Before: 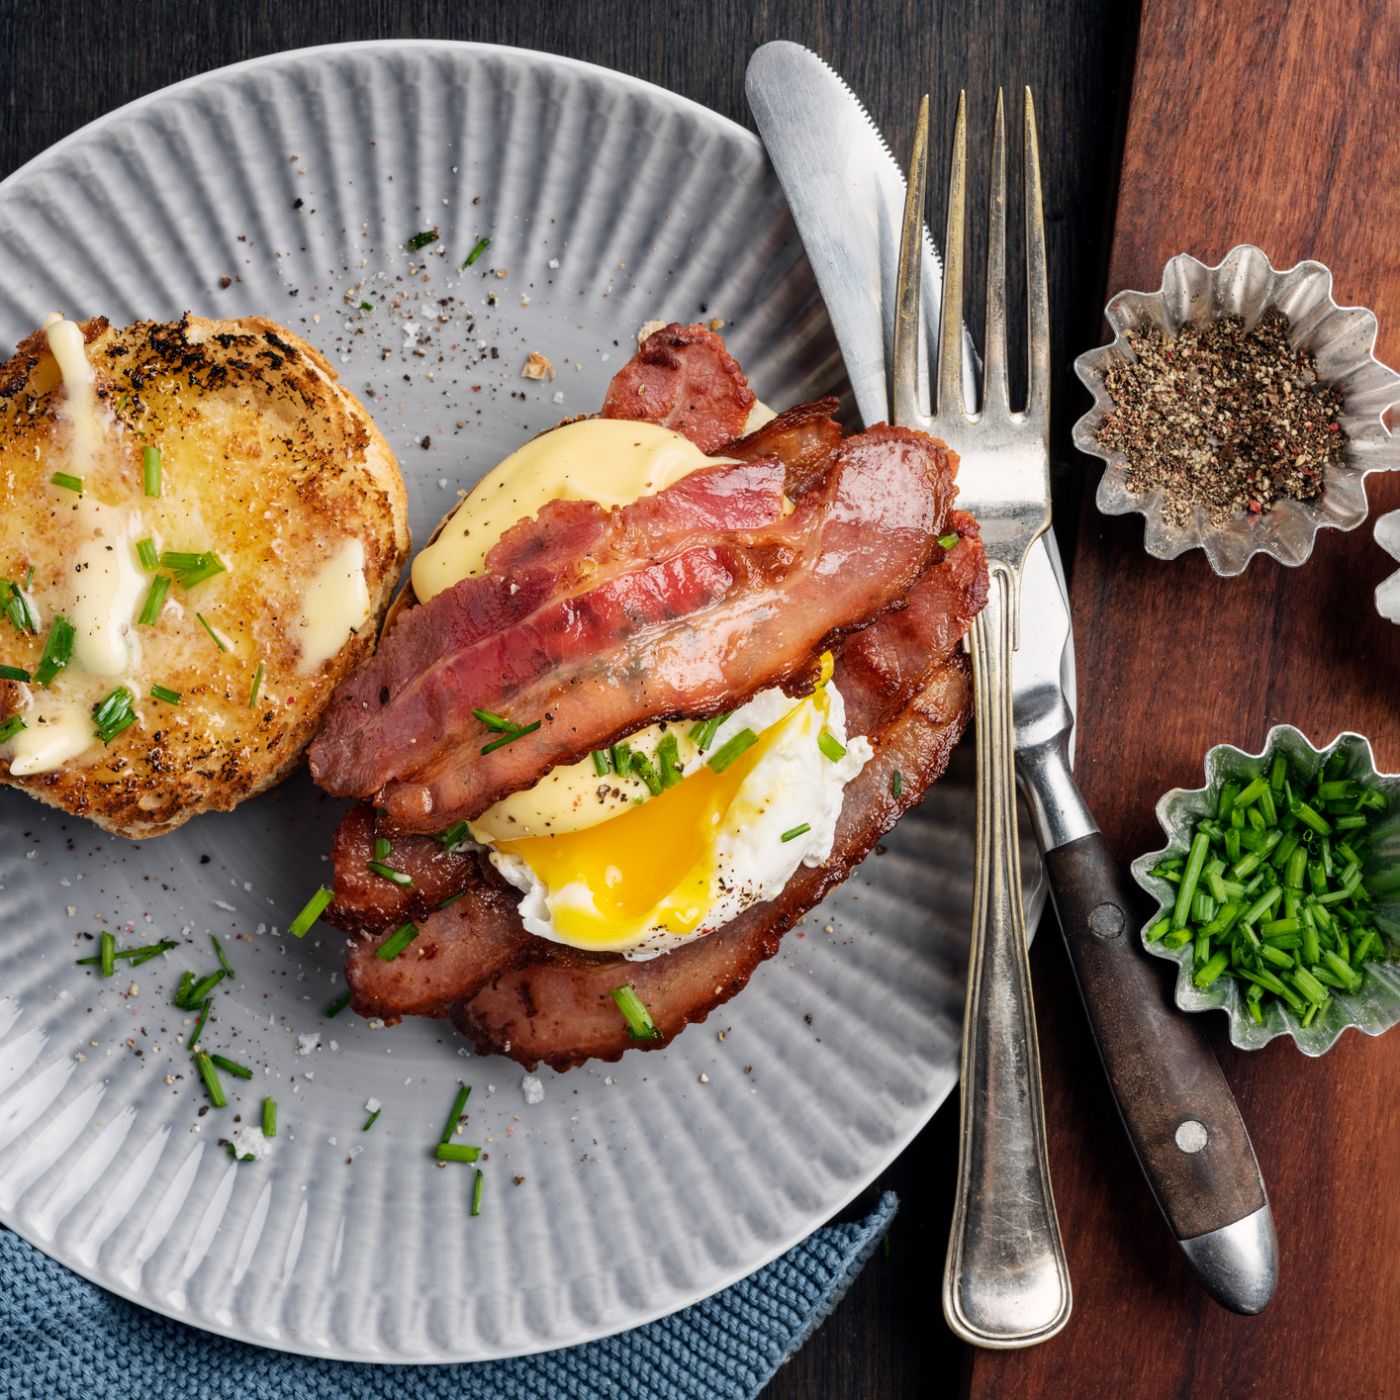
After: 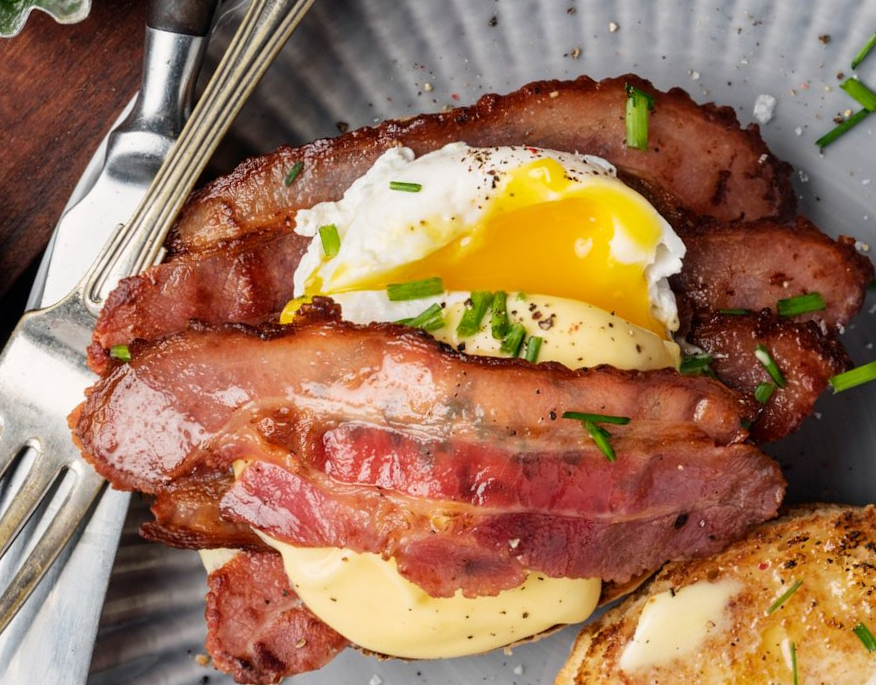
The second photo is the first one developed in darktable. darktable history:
crop and rotate: angle 147.96°, left 9.123%, top 15.562%, right 4.589%, bottom 16.957%
exposure: compensate highlight preservation false
